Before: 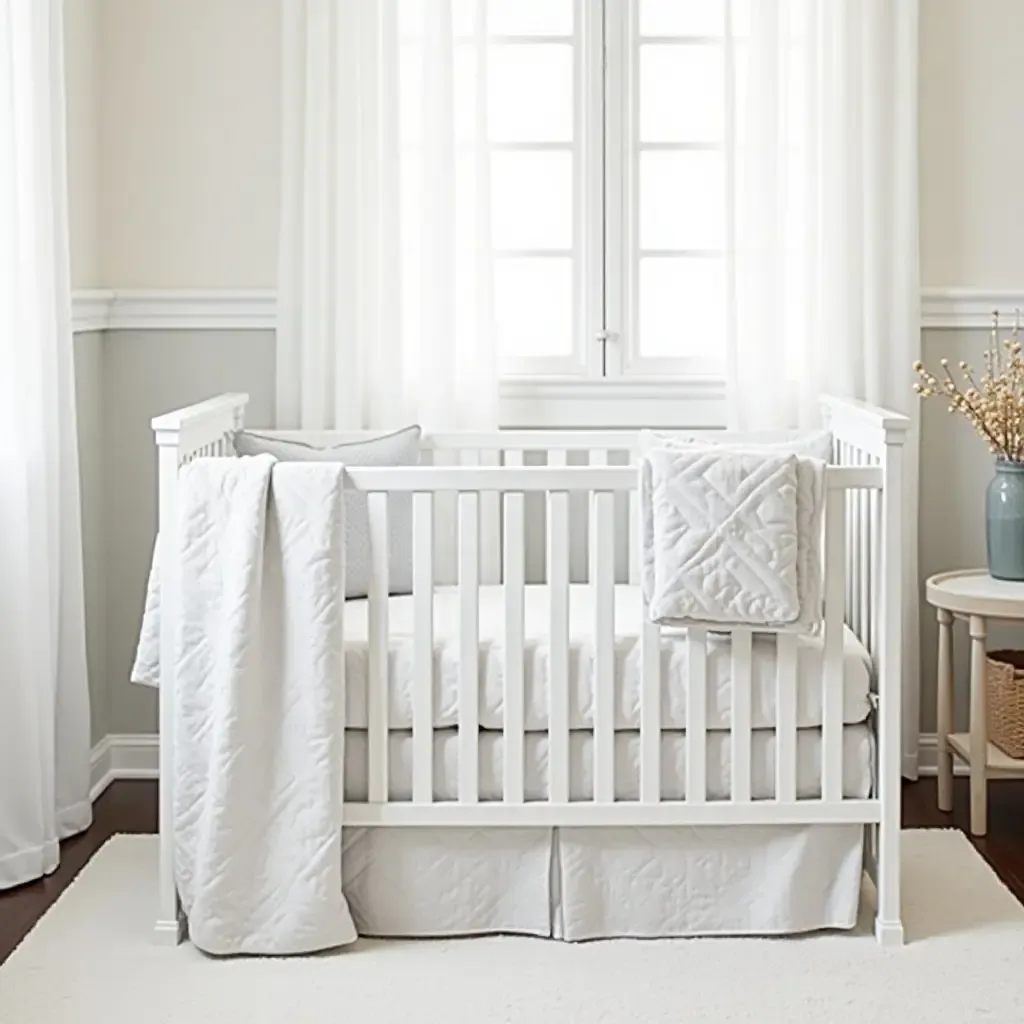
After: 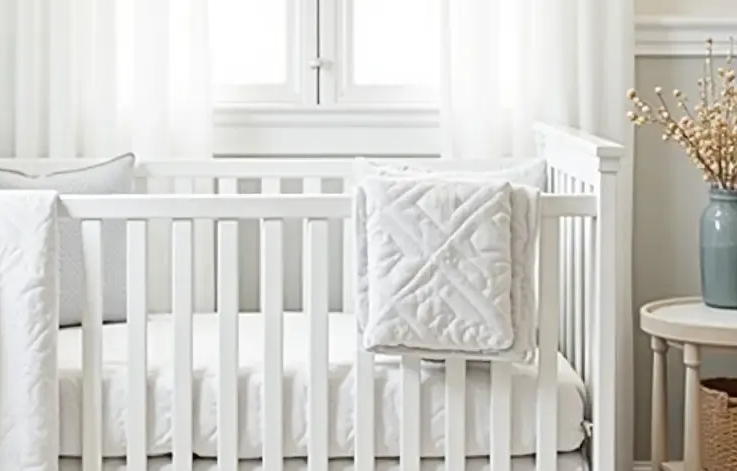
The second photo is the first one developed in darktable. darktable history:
crop and rotate: left 27.946%, top 26.591%, bottom 27.391%
levels: mode automatic, levels [0.029, 0.545, 0.971]
